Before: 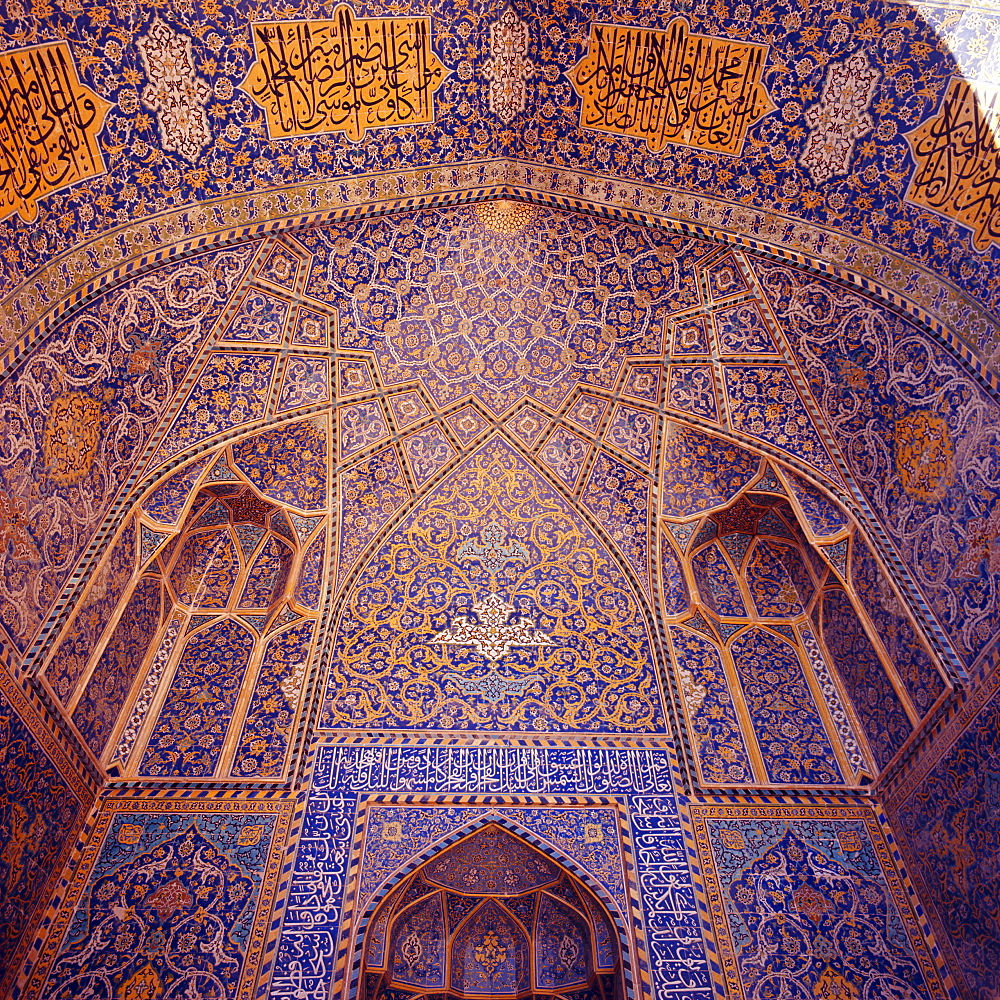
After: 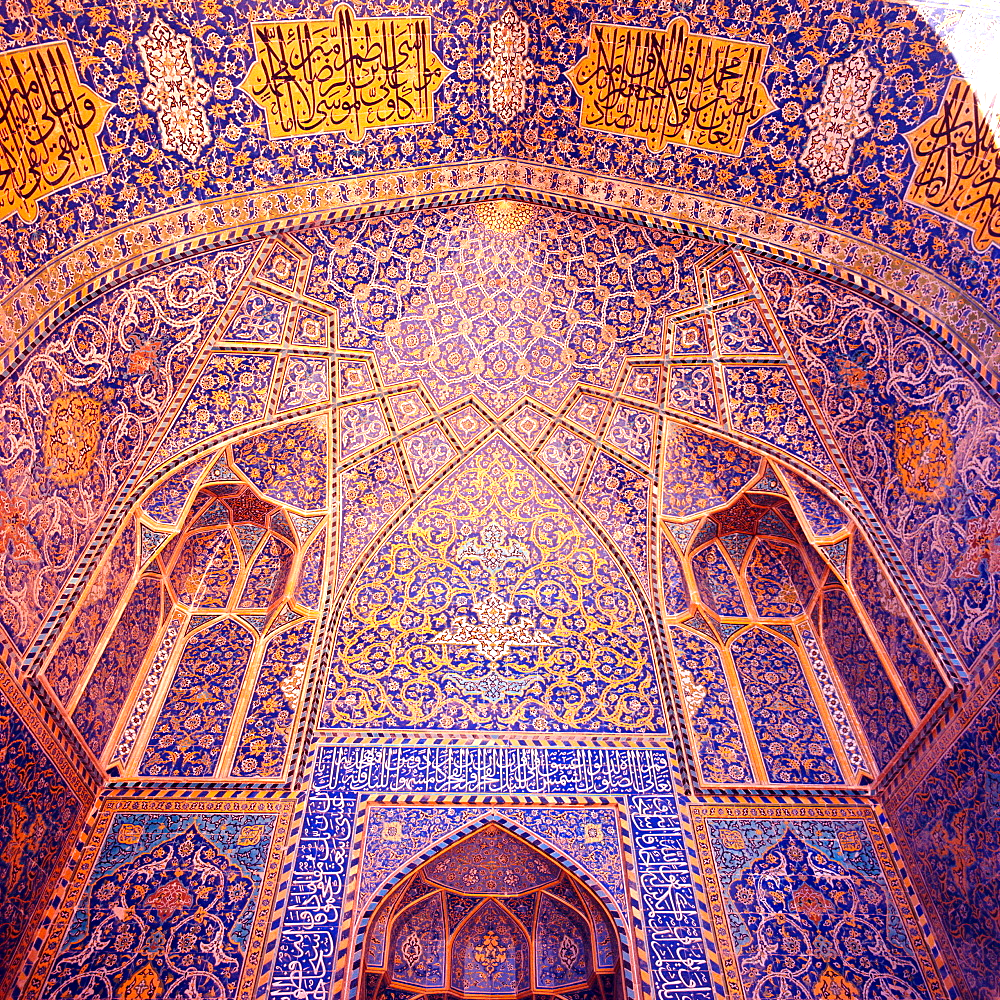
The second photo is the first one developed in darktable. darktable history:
exposure: exposure 0.767 EV, compensate exposure bias true, compensate highlight preservation false
